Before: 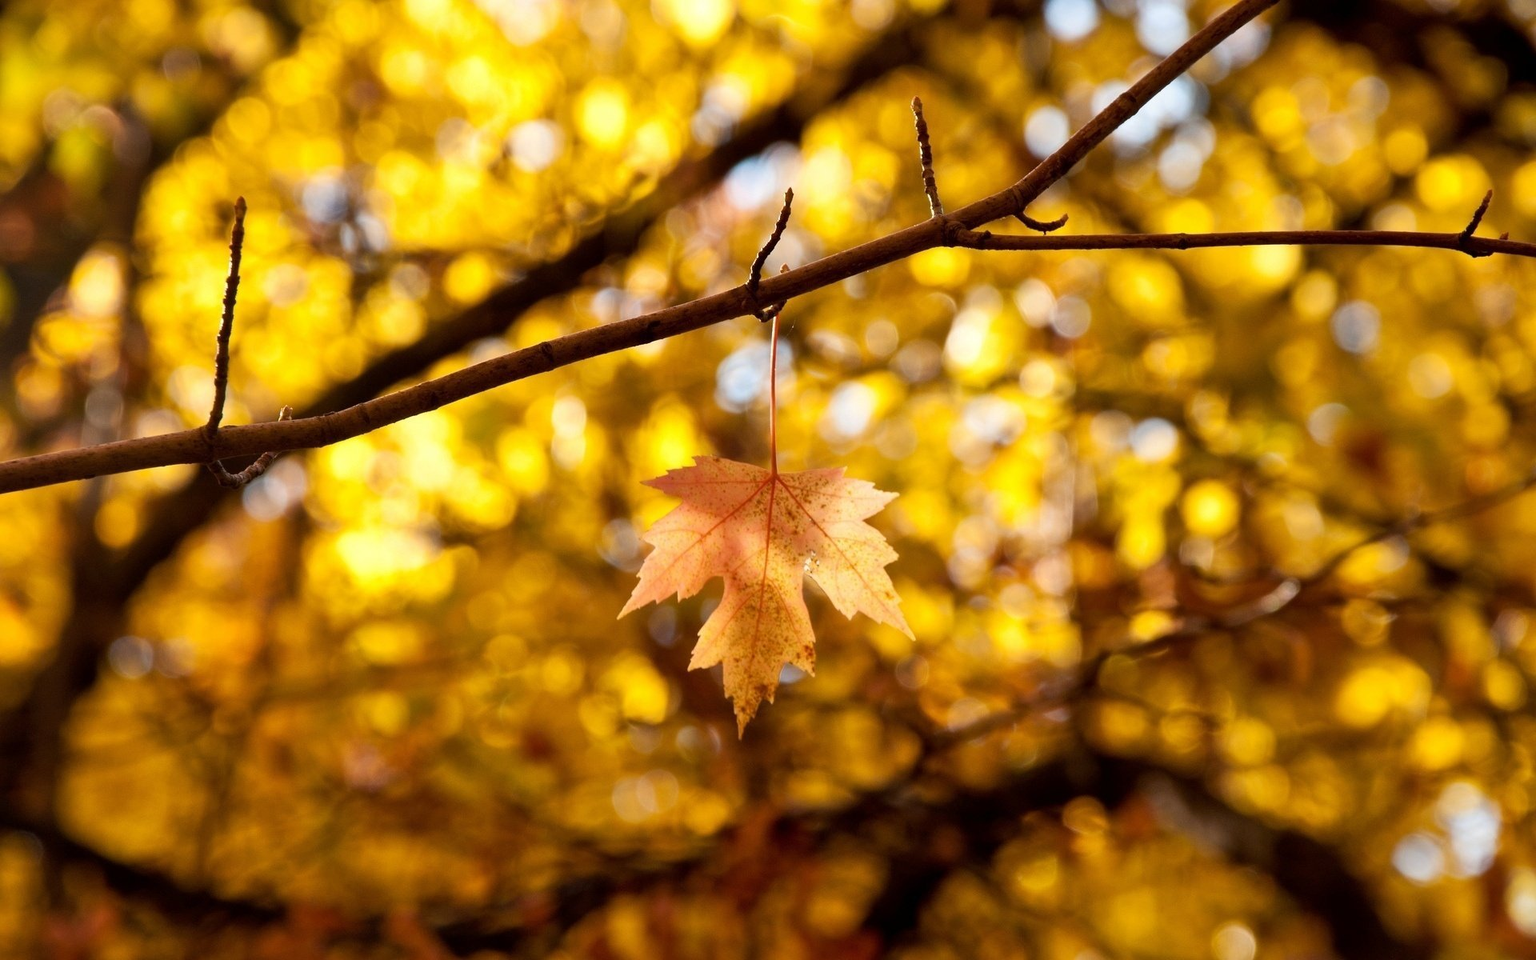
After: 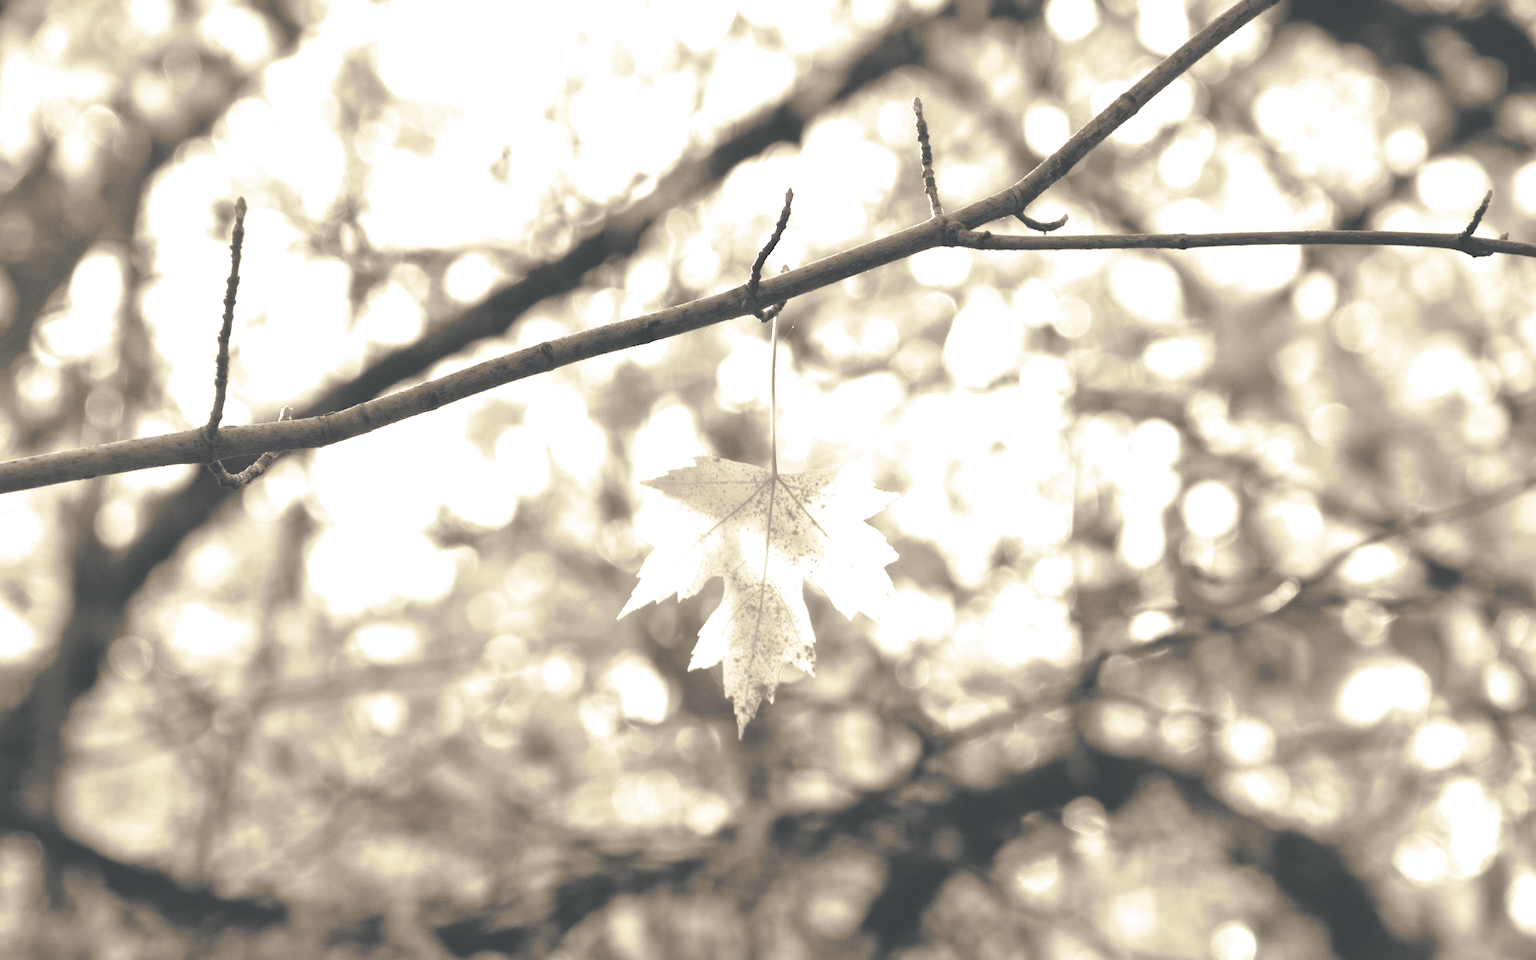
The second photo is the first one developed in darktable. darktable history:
colorize: hue 34.49°, saturation 35.33%, source mix 100%, version 1
exposure: compensate highlight preservation false
split-toning: shadows › hue 216°, shadows › saturation 1, highlights › hue 57.6°, balance -33.4
